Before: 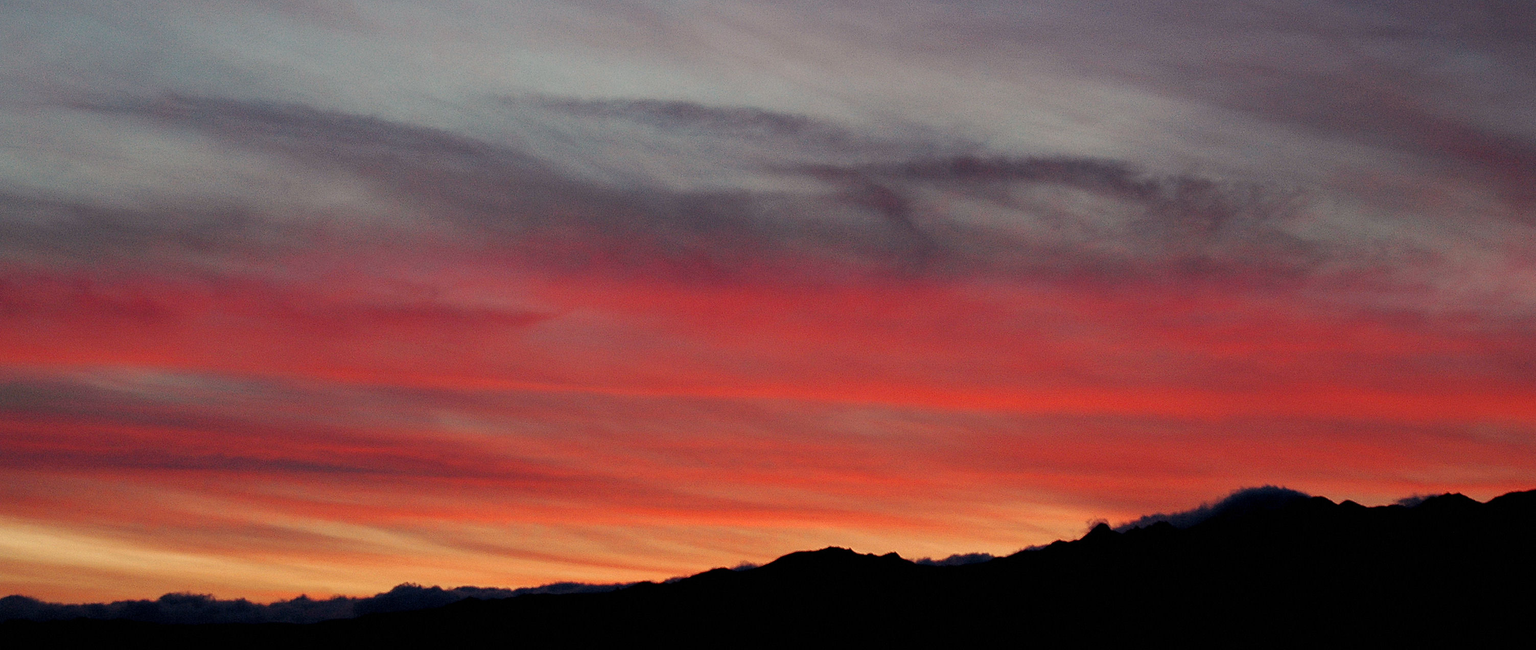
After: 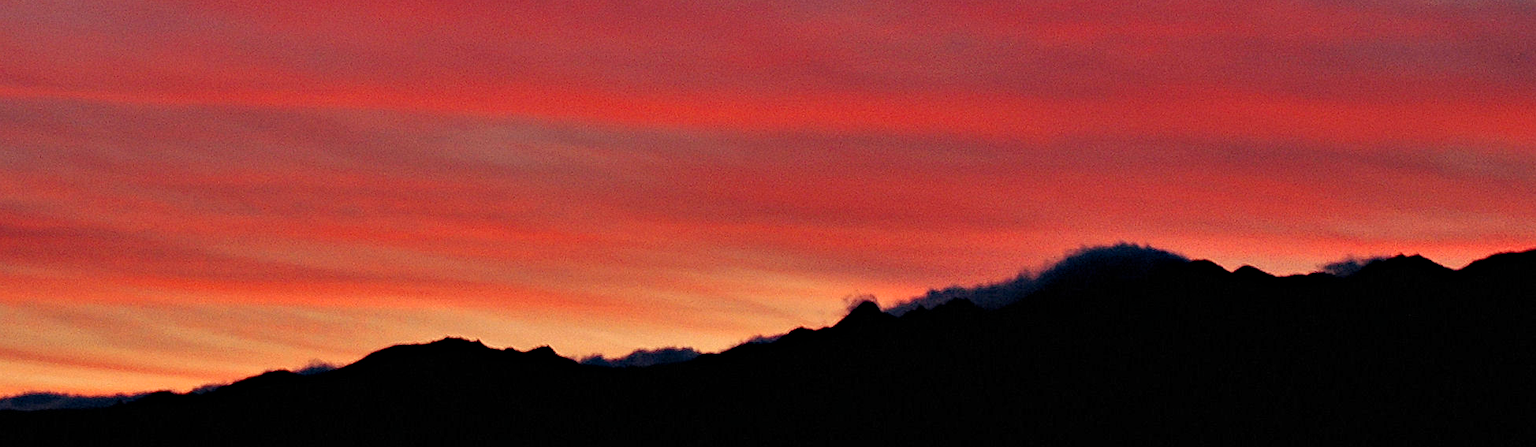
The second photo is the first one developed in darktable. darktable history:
shadows and highlights: low approximation 0.01, soften with gaussian
crop and rotate: left 35.186%, top 50.57%, bottom 4.831%
haze removal: compatibility mode true, adaptive false
